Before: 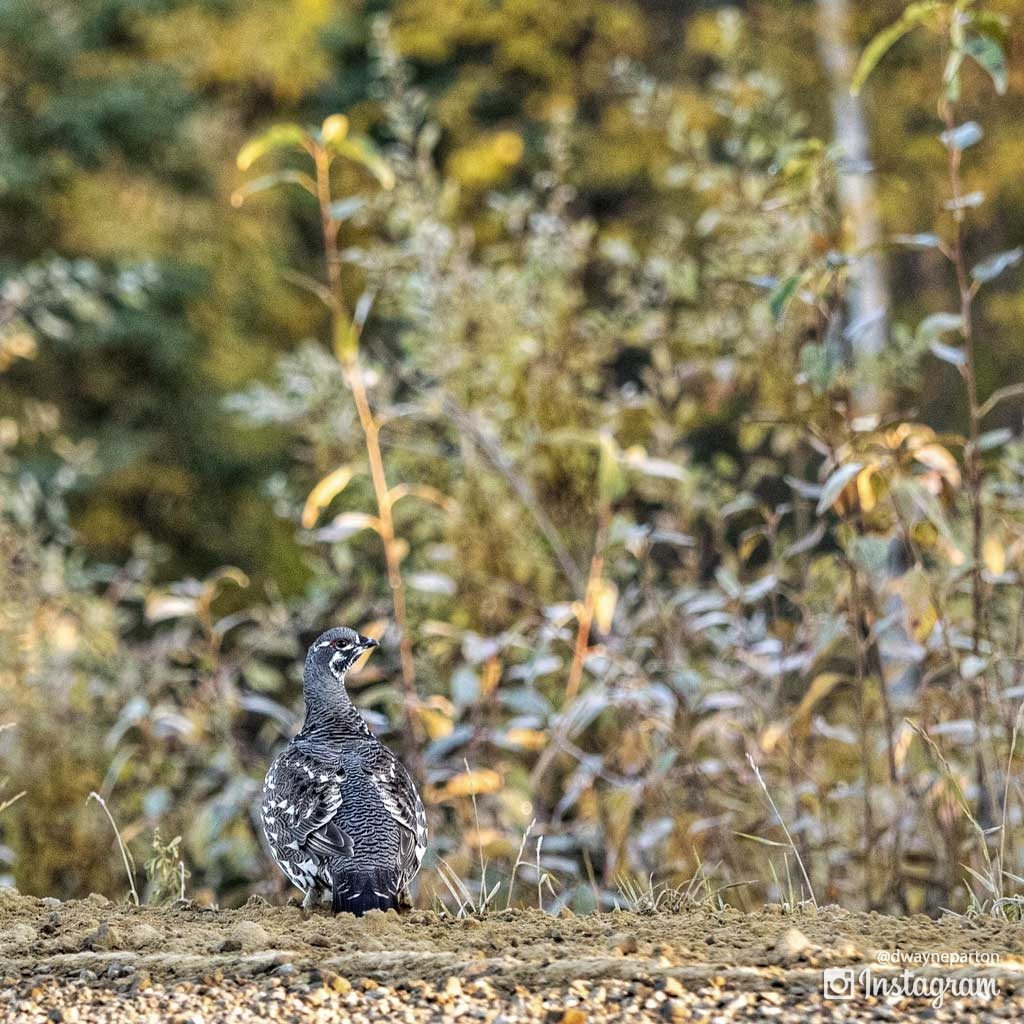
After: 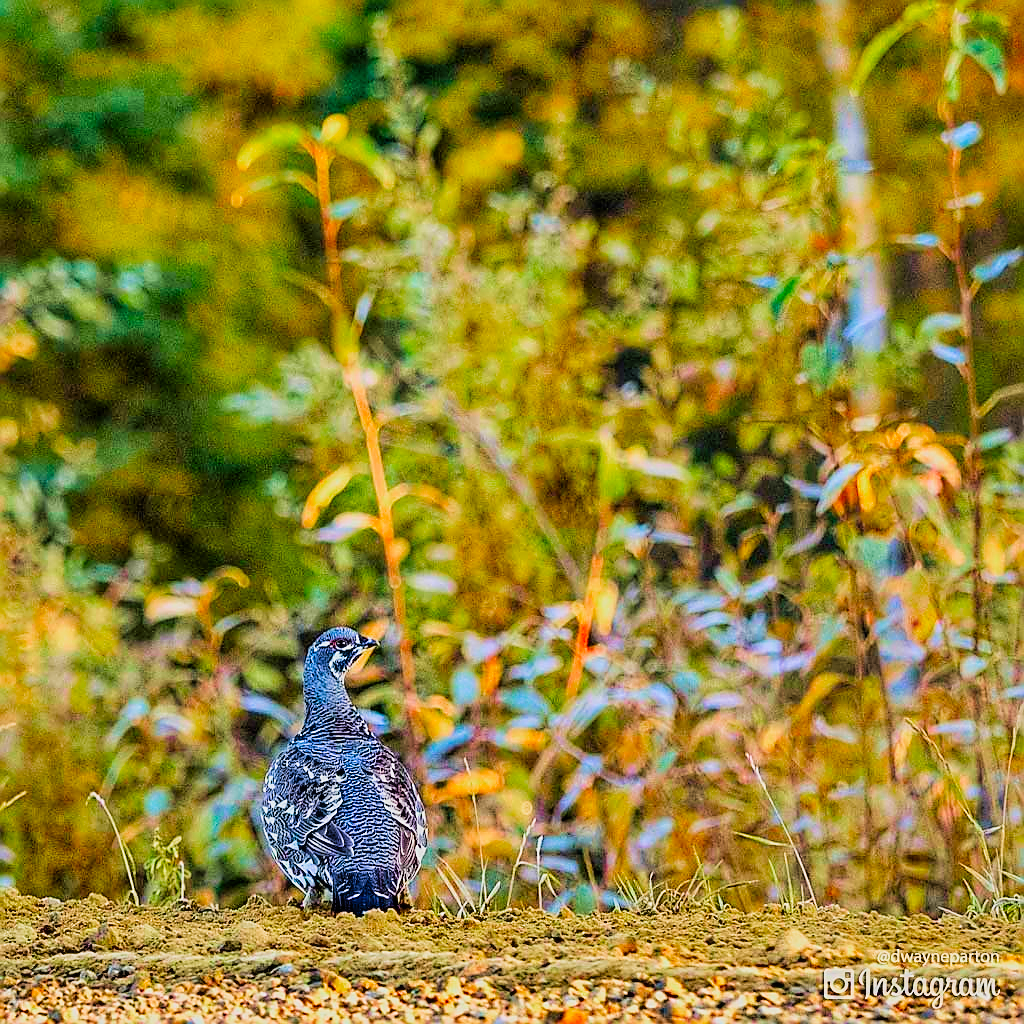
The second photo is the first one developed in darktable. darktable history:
velvia: strength 39.15%
filmic rgb: black relative exposure -7.65 EV, white relative exposure 4.56 EV, threshold 2.99 EV, hardness 3.61, color science v4 (2020), enable highlight reconstruction true
color correction: highlights b* 0.026, saturation 2.96
levels: mode automatic
exposure: exposure 0.293 EV, compensate exposure bias true, compensate highlight preservation false
sharpen: radius 1.425, amount 1.259, threshold 0.635
